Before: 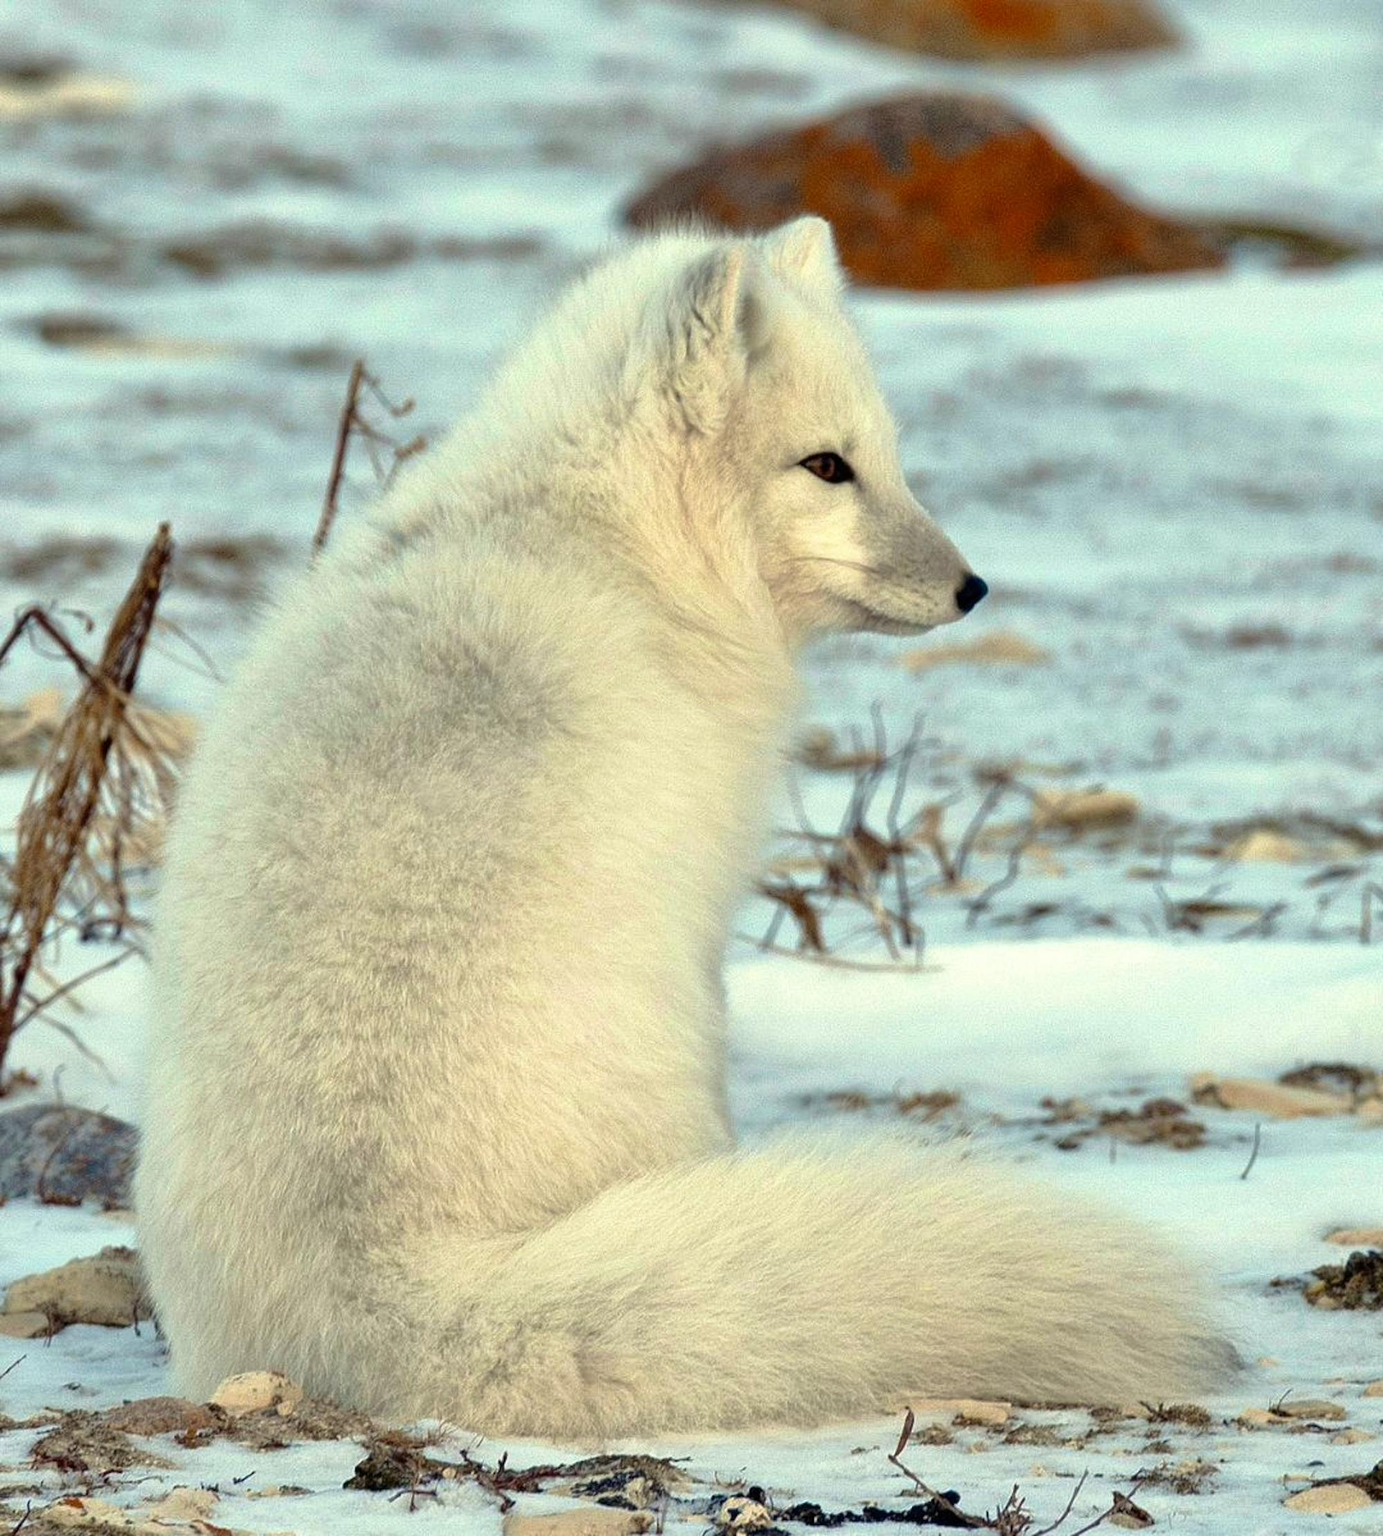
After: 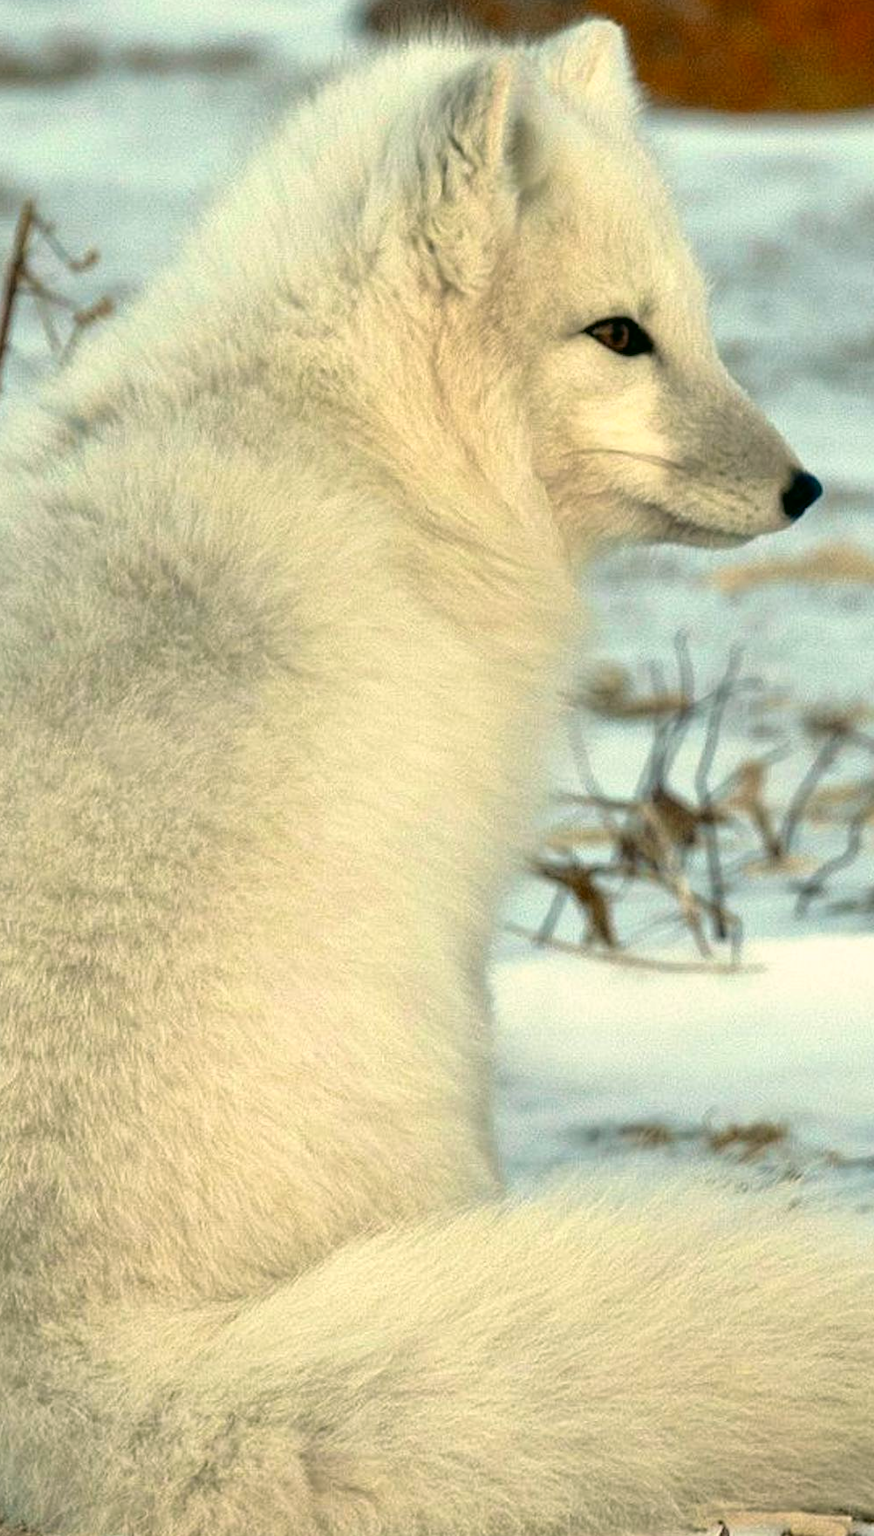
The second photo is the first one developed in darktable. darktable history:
crop and rotate: angle 0.021°, left 24.333%, top 13.118%, right 25.463%, bottom 7.585%
color correction: highlights a* 4.04, highlights b* 4.92, shadows a* -7.61, shadows b* 4.94
